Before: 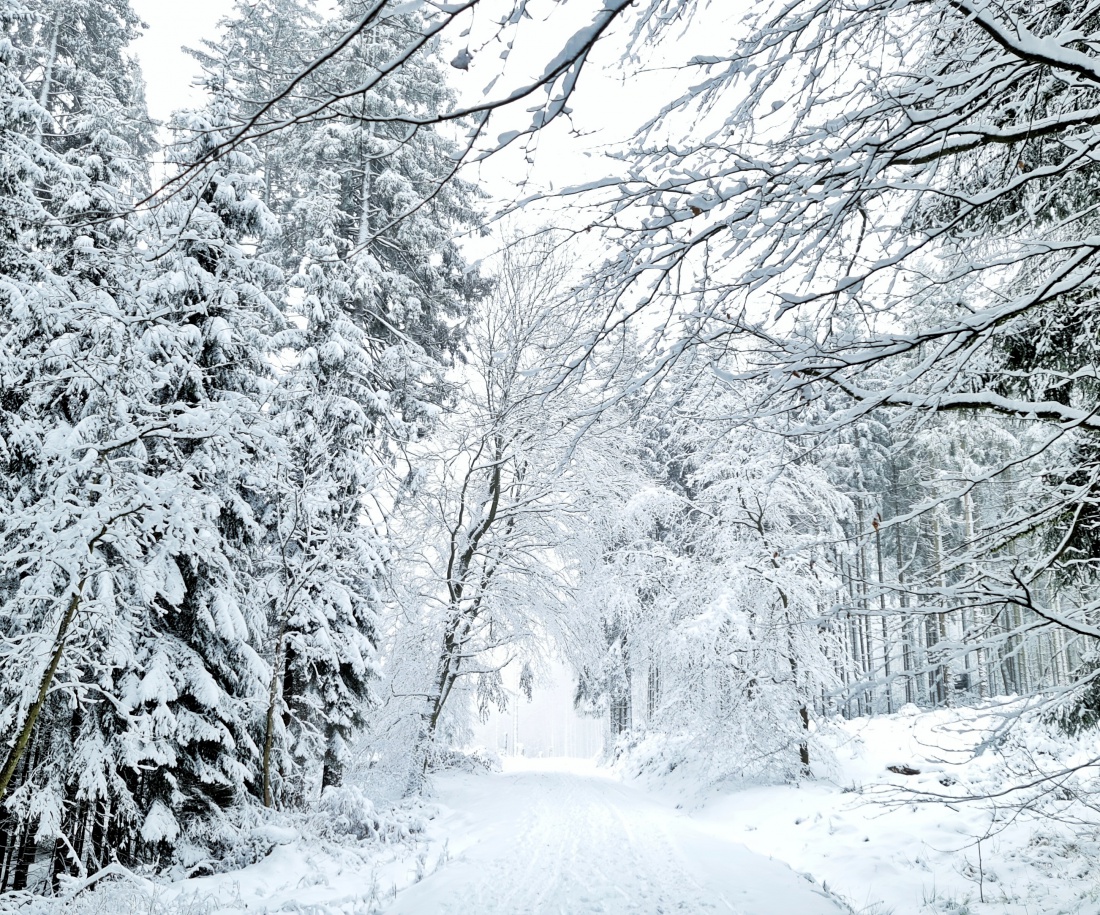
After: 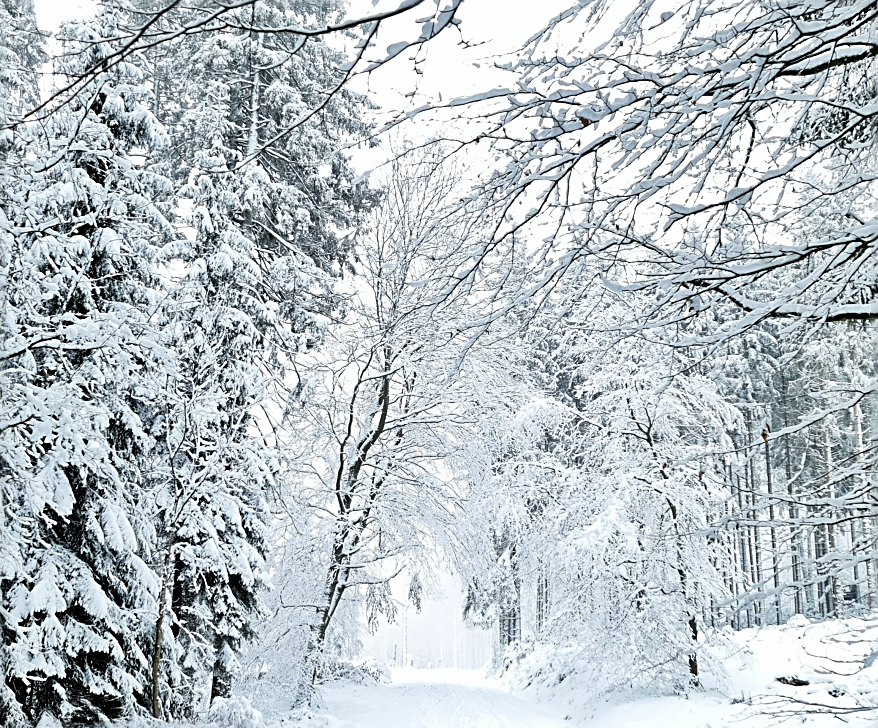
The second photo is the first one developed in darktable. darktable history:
sharpen: radius 2.552, amount 0.644
crop and rotate: left 10.151%, top 9.834%, right 9.995%, bottom 10.562%
